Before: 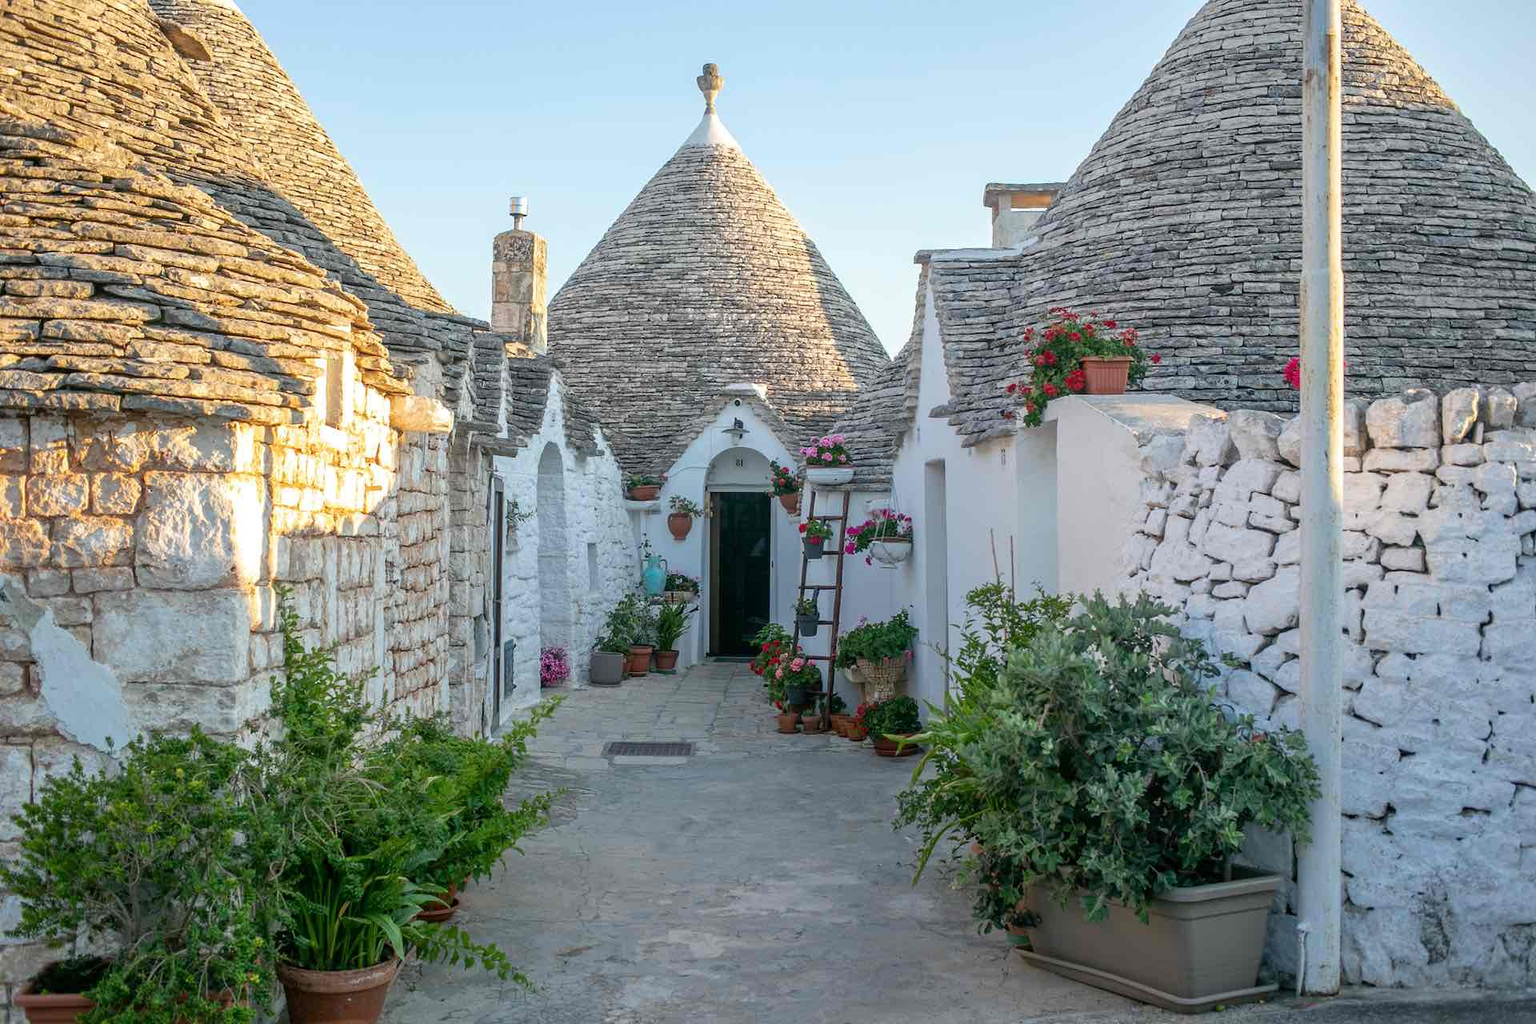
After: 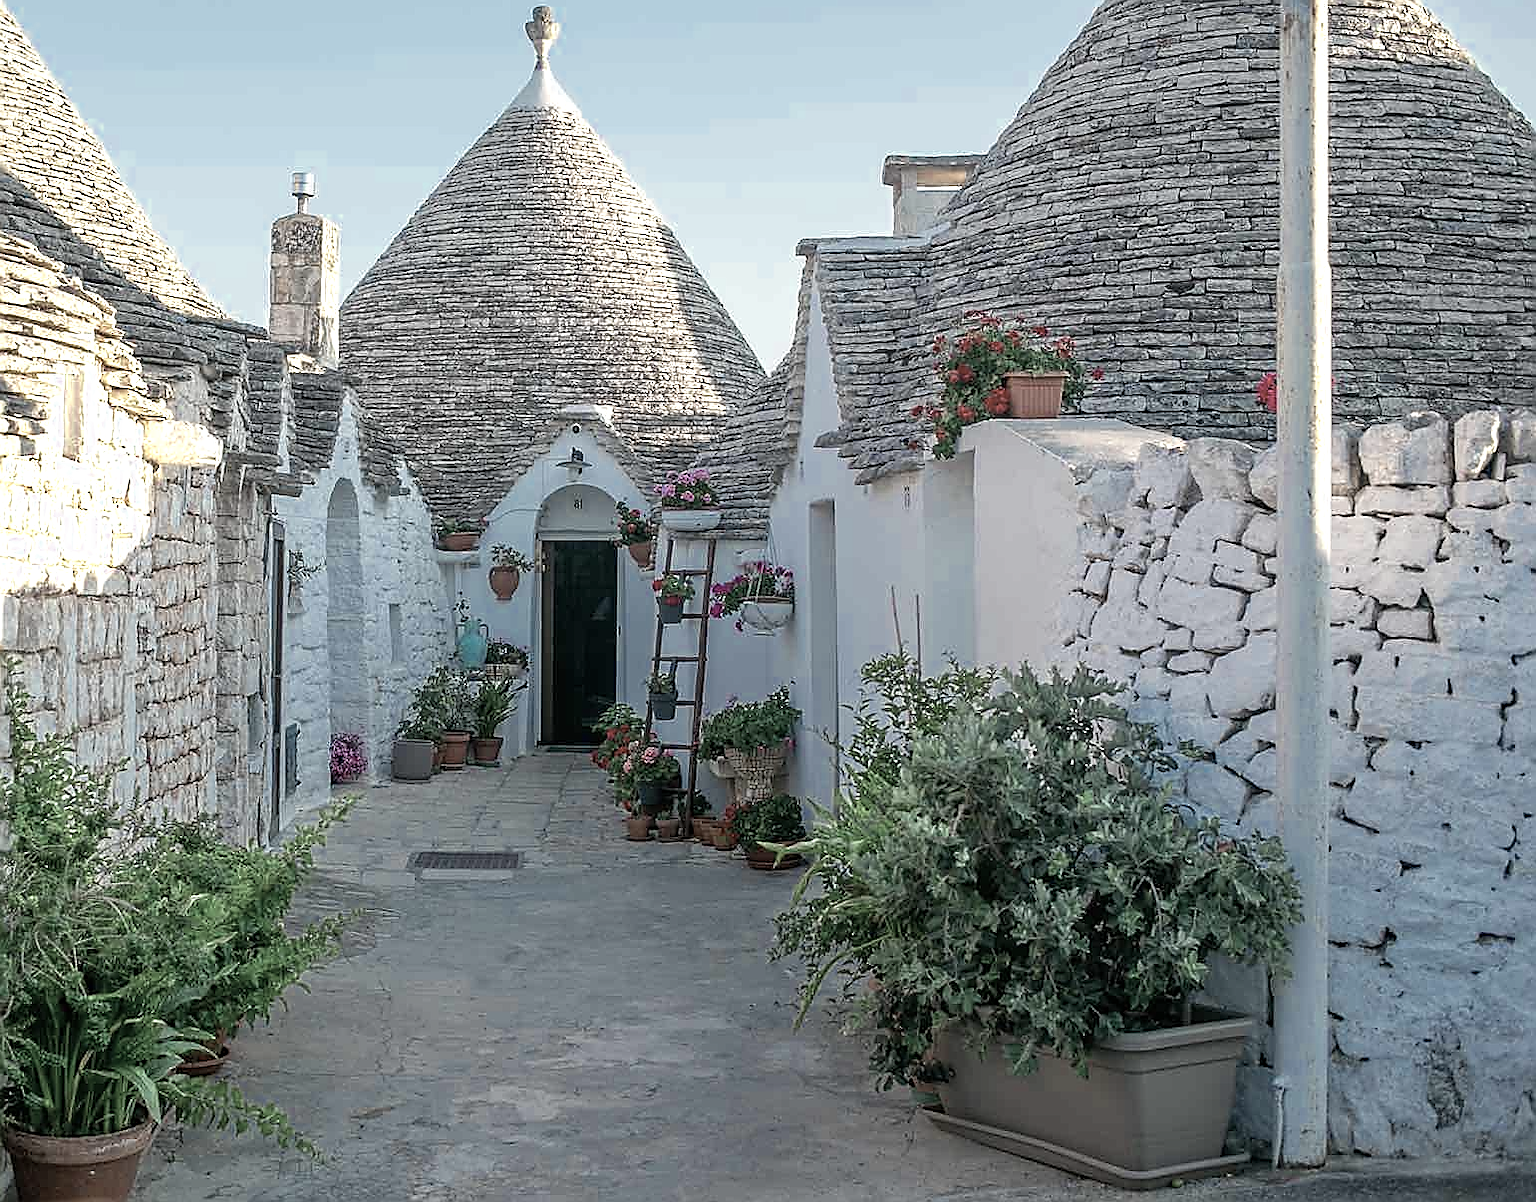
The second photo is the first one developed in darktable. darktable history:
color zones: curves: ch0 [(0.25, 0.667) (0.758, 0.368)]; ch1 [(0.215, 0.245) (0.761, 0.373)]; ch2 [(0.247, 0.554) (0.761, 0.436)]
sharpen: radius 1.4, amount 1.25, threshold 0.7
crop and rotate: left 17.959%, top 5.771%, right 1.742%
